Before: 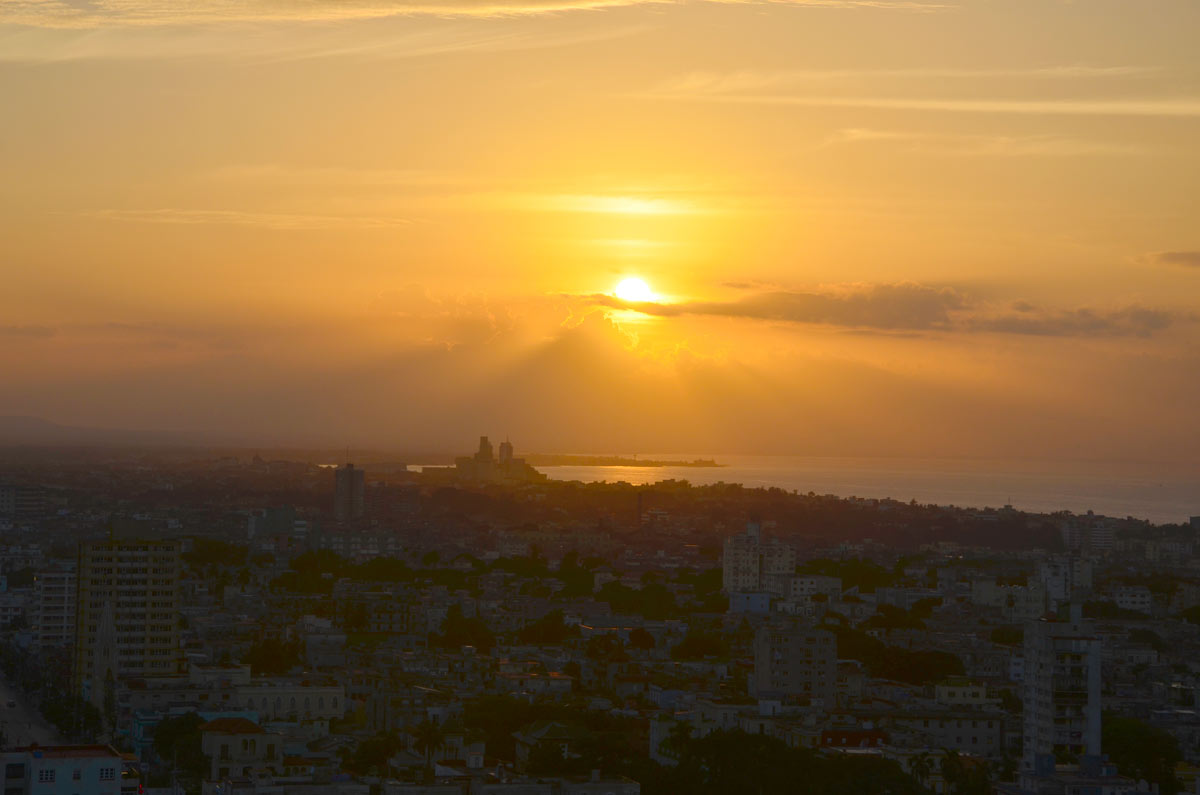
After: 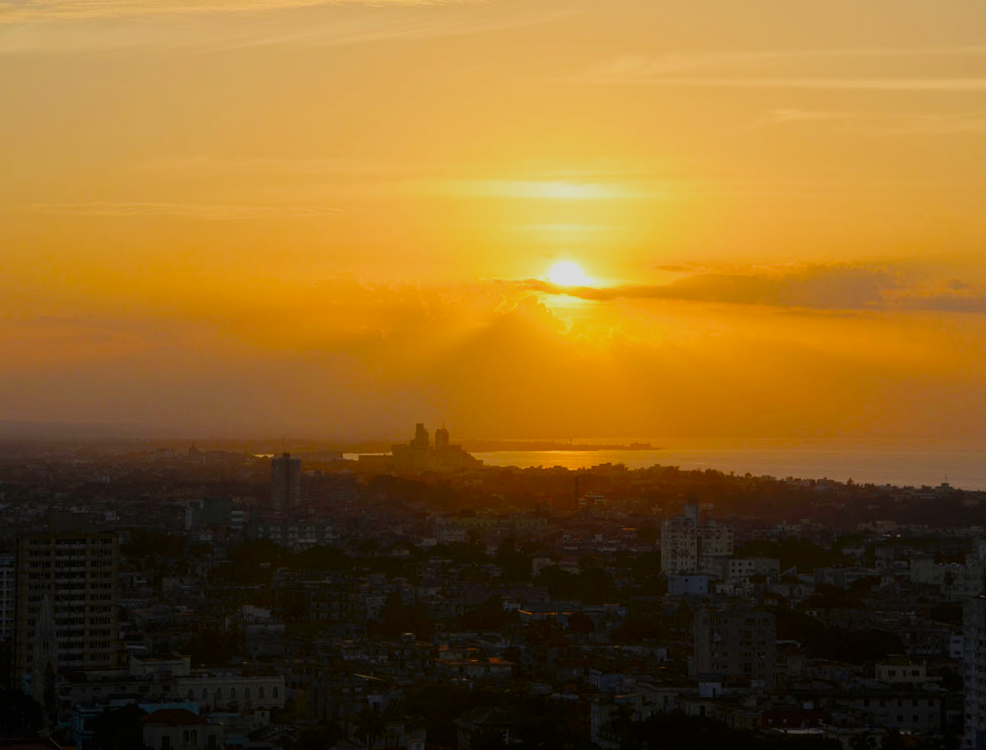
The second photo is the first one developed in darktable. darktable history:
crop and rotate: angle 1°, left 4.281%, top 0.642%, right 11.383%, bottom 2.486%
filmic rgb: black relative exposure -7.75 EV, white relative exposure 4.4 EV, threshold 3 EV, hardness 3.76, latitude 38.11%, contrast 0.966, highlights saturation mix 10%, shadows ↔ highlights balance 4.59%, color science v4 (2020), enable highlight reconstruction true
exposure: black level correction 0.002, exposure 0.15 EV, compensate highlight preservation false
